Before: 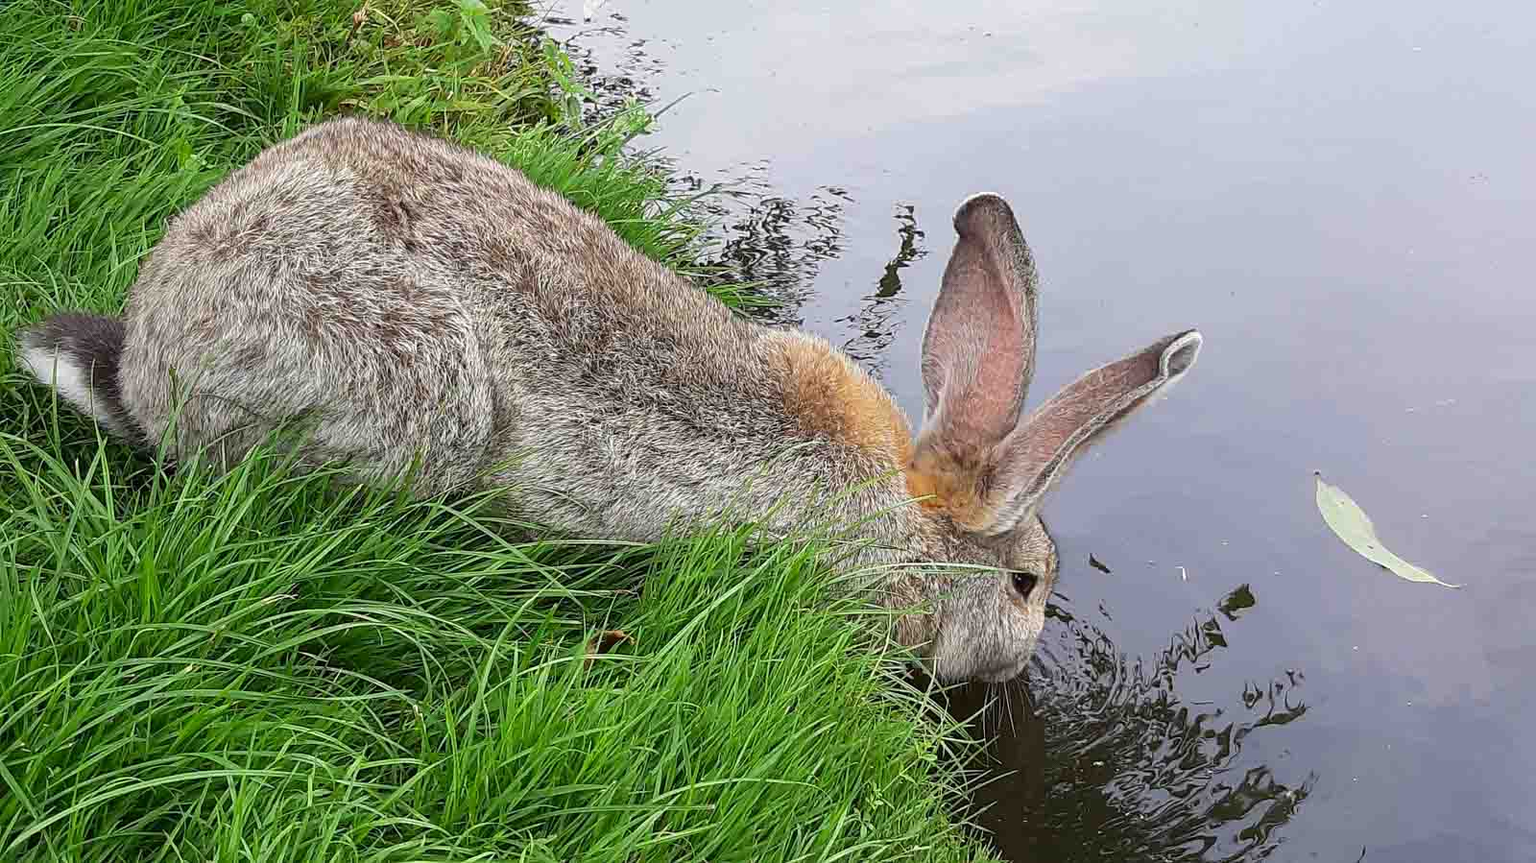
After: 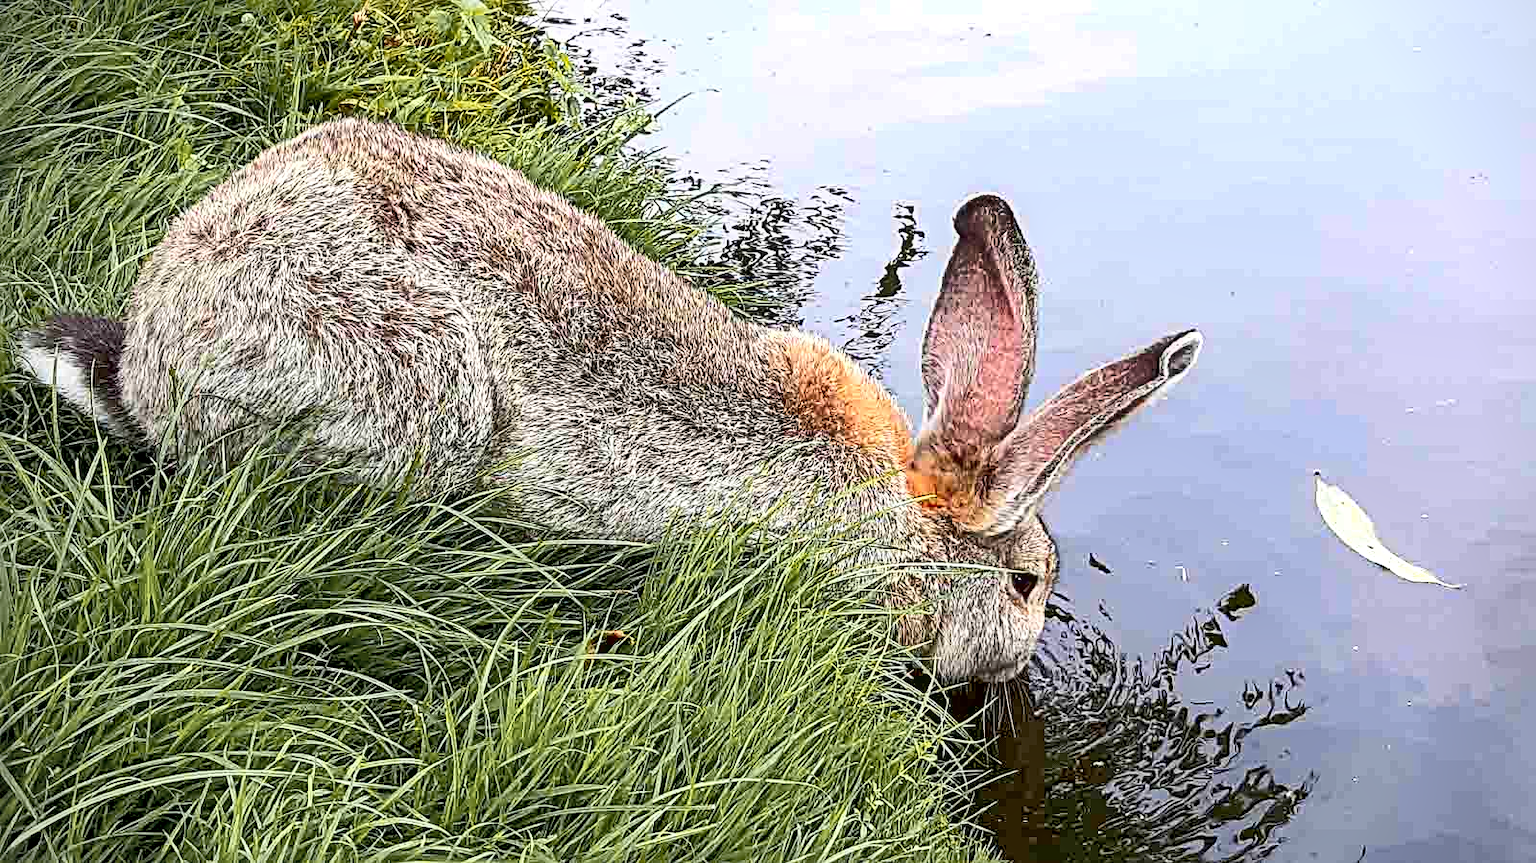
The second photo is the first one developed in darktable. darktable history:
contrast brightness saturation: contrast 0.204, brightness 0.156, saturation 0.216
exposure: black level correction 0.009, exposure 0.118 EV, compensate highlight preservation false
color zones: curves: ch1 [(0.29, 0.492) (0.373, 0.185) (0.509, 0.481)]; ch2 [(0.25, 0.462) (0.749, 0.457)]
vignetting: fall-off start 92.49%
local contrast: on, module defaults
sharpen: radius 4.883
tone equalizer: -8 EV -0.001 EV, -7 EV 0.002 EV, -6 EV -0.003 EV, -5 EV -0.016 EV, -4 EV -0.068 EV, -3 EV -0.214 EV, -2 EV -0.275 EV, -1 EV 0.082 EV, +0 EV 0.309 EV
shadows and highlights: shadows 59.23, soften with gaussian
